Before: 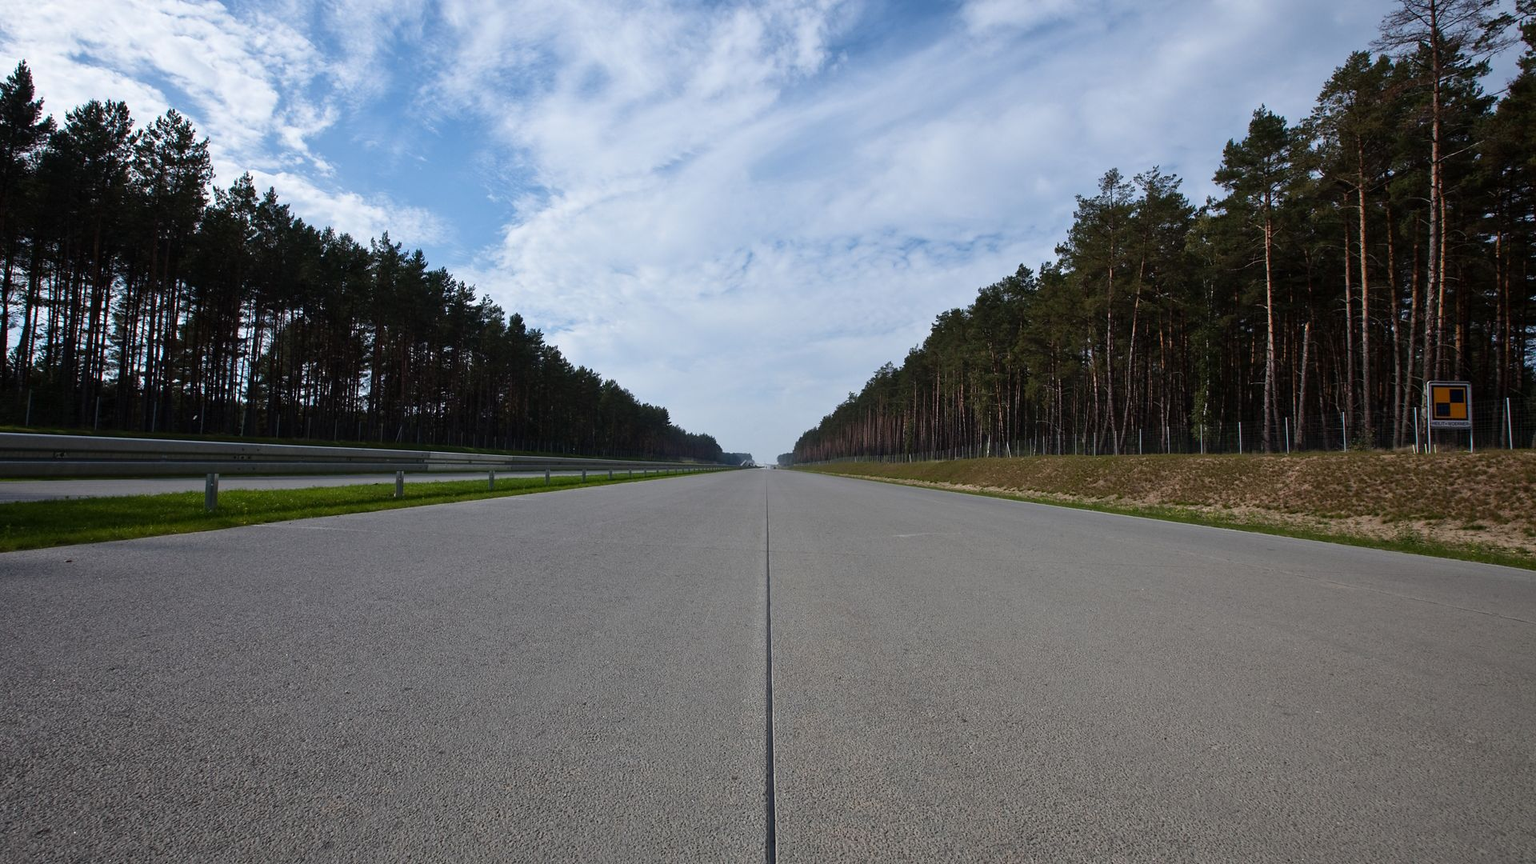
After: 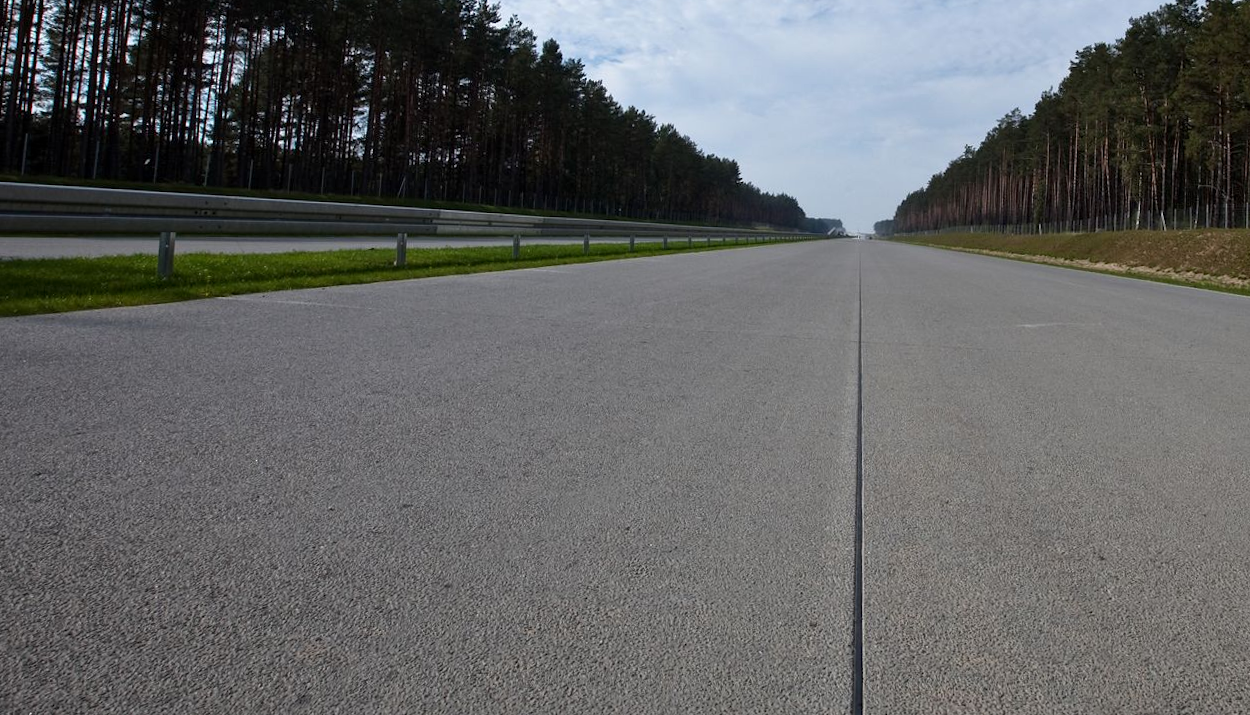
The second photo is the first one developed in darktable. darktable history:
crop and rotate: angle -1.05°, left 3.607%, top 31.567%, right 29.131%
local contrast: highlights 101%, shadows 101%, detail 120%, midtone range 0.2
